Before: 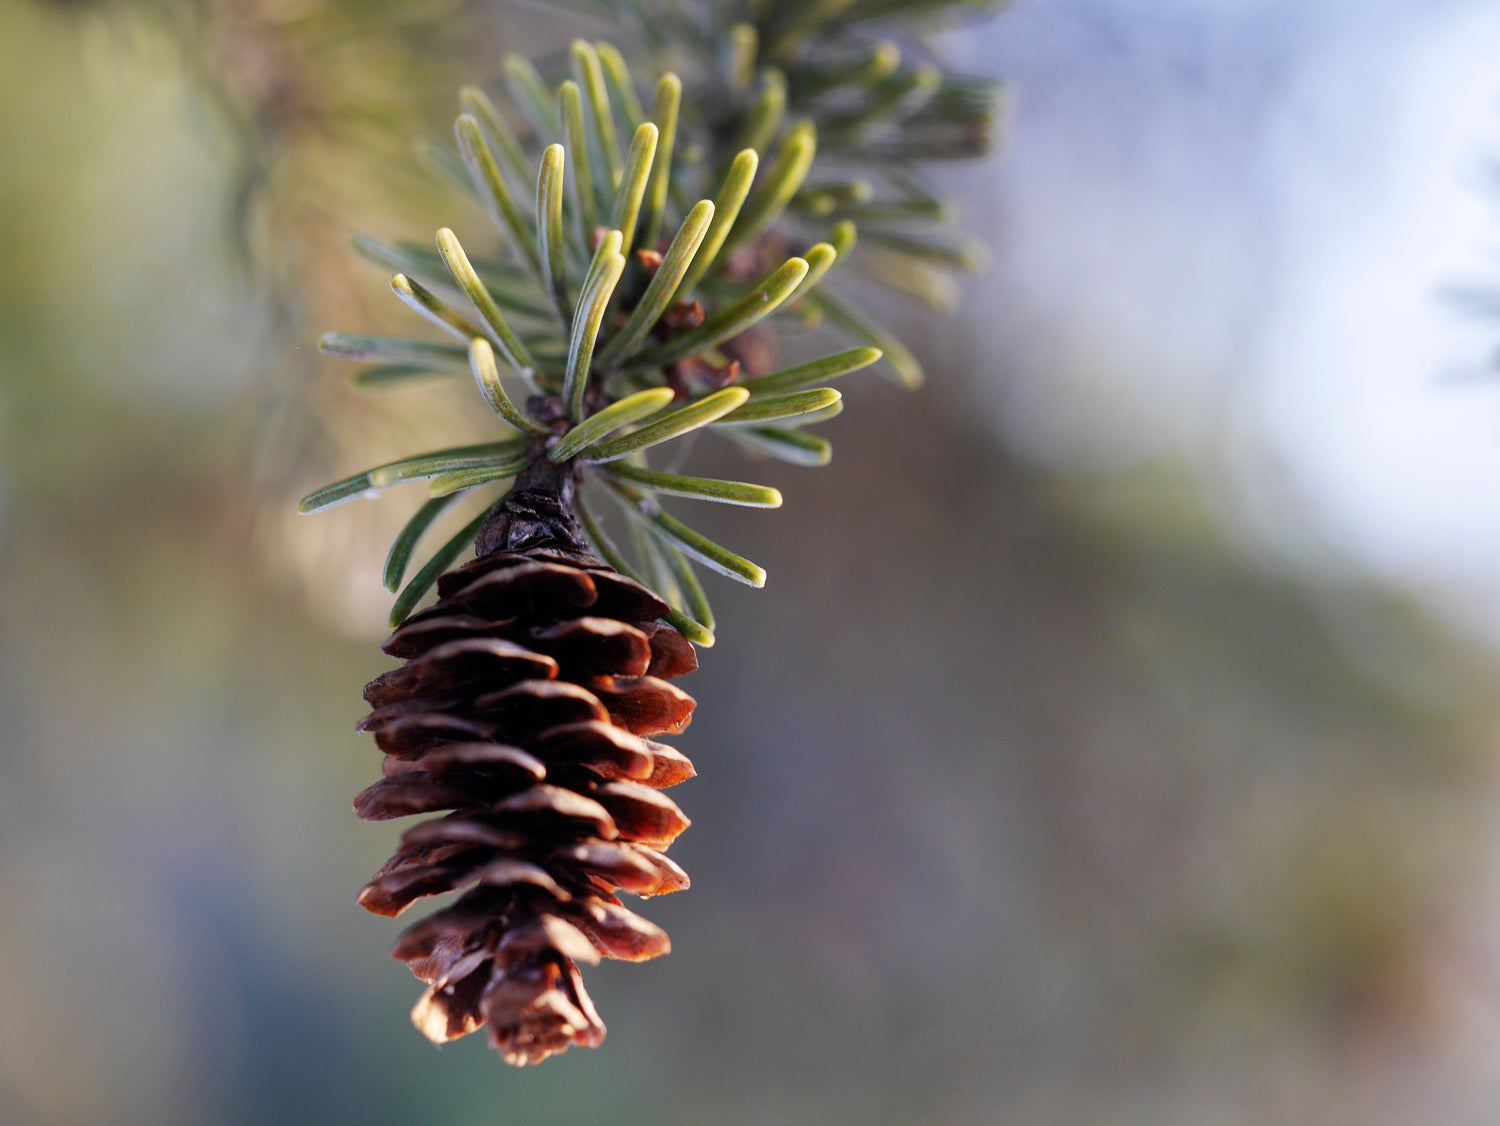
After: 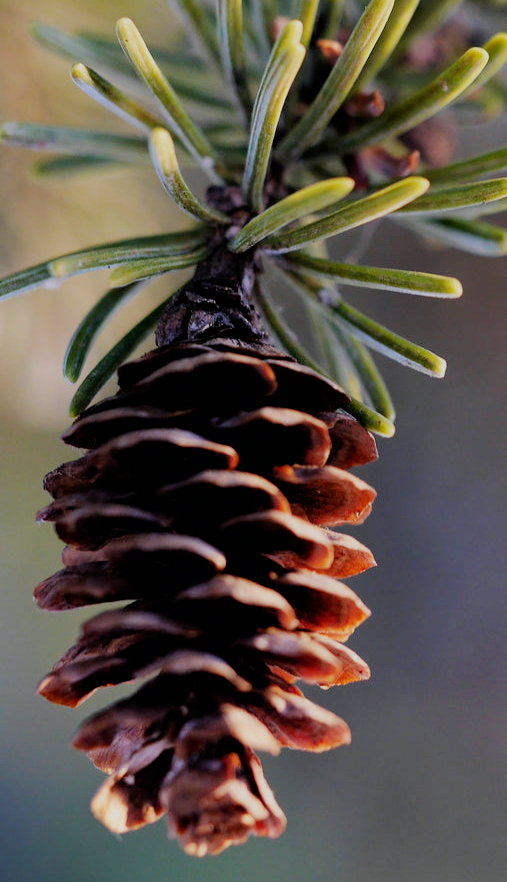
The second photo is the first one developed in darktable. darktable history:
haze removal: compatibility mode true, adaptive false
filmic rgb: black relative exposure -6.7 EV, white relative exposure 4.56 EV, hardness 3.24, color science v6 (2022)
crop and rotate: left 21.341%, top 18.671%, right 44.841%, bottom 2.983%
